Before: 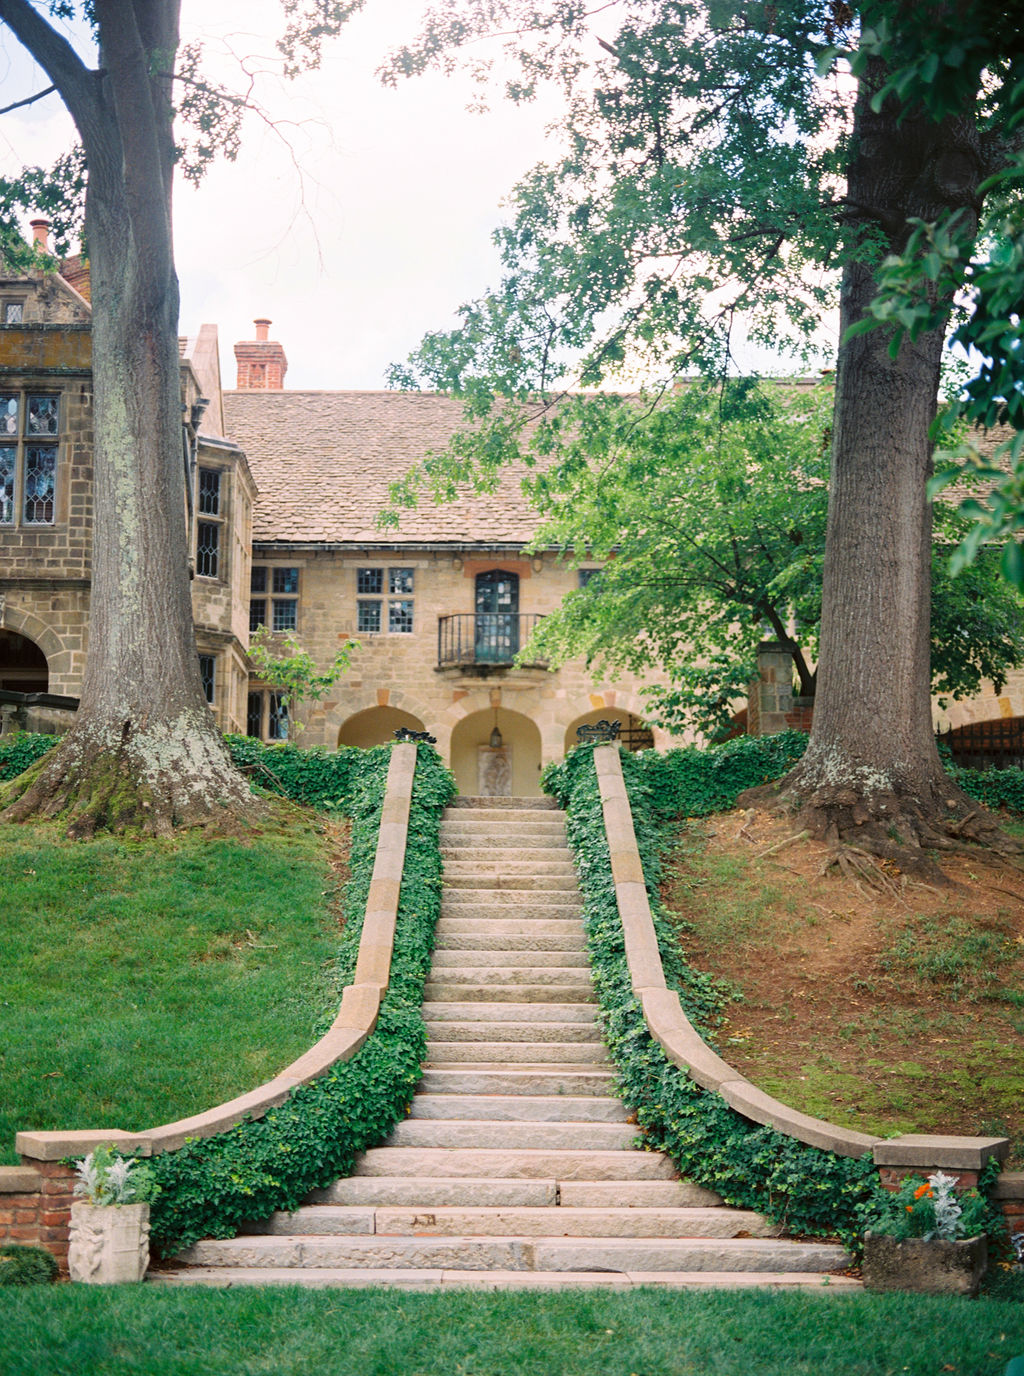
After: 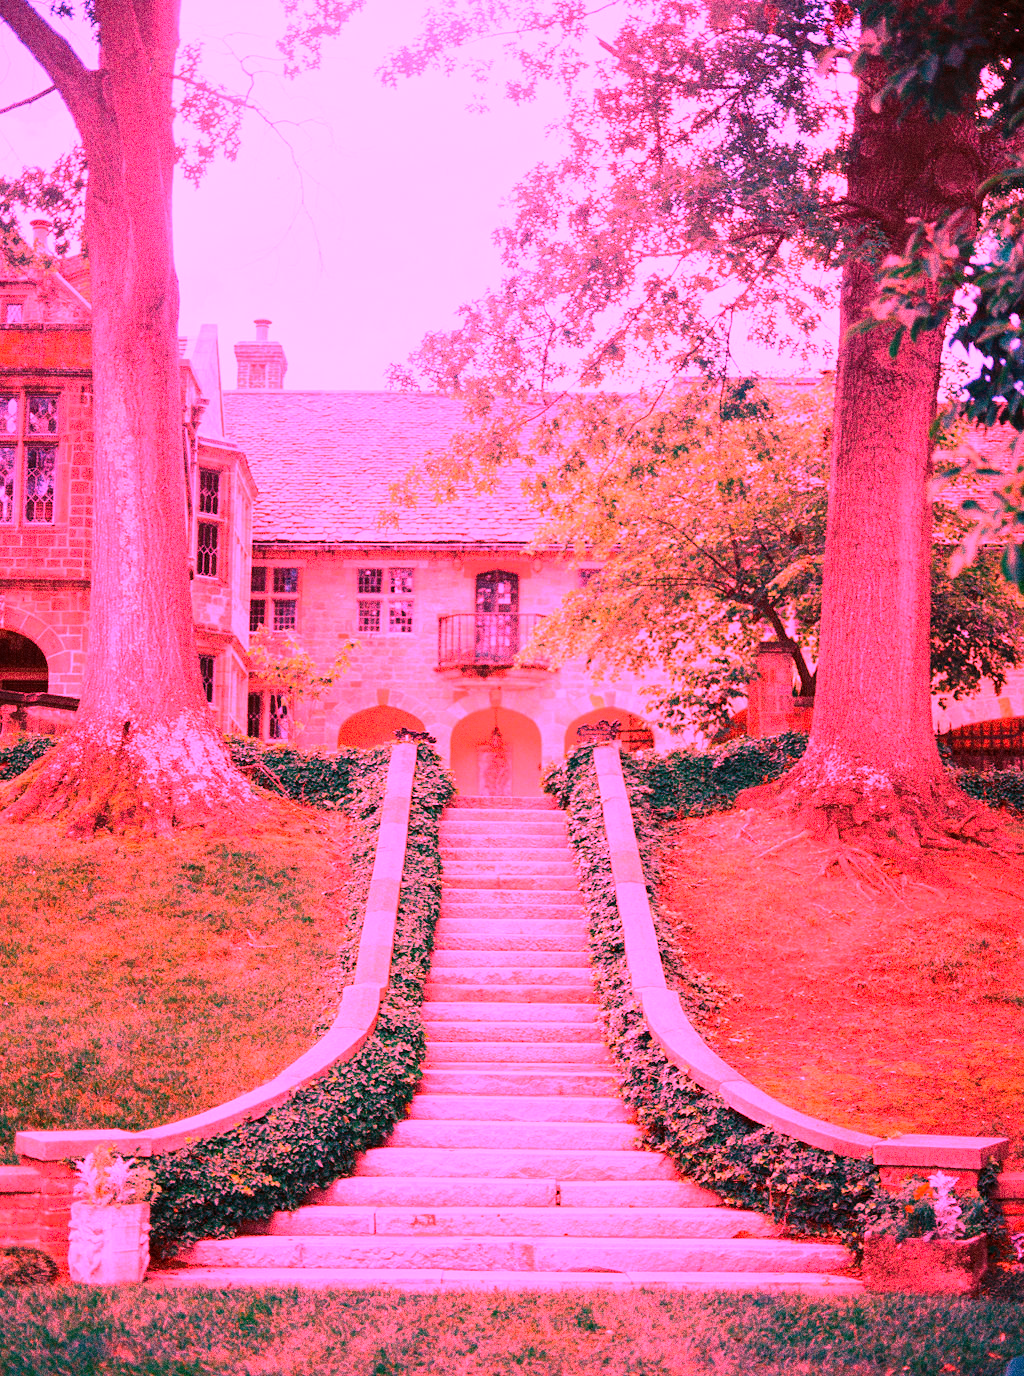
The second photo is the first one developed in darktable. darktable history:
white balance: red 4.26, blue 1.802
exposure: black level correction 0, exposure -0.721 EV, compensate highlight preservation false
grain: coarseness 10.62 ISO, strength 55.56%
